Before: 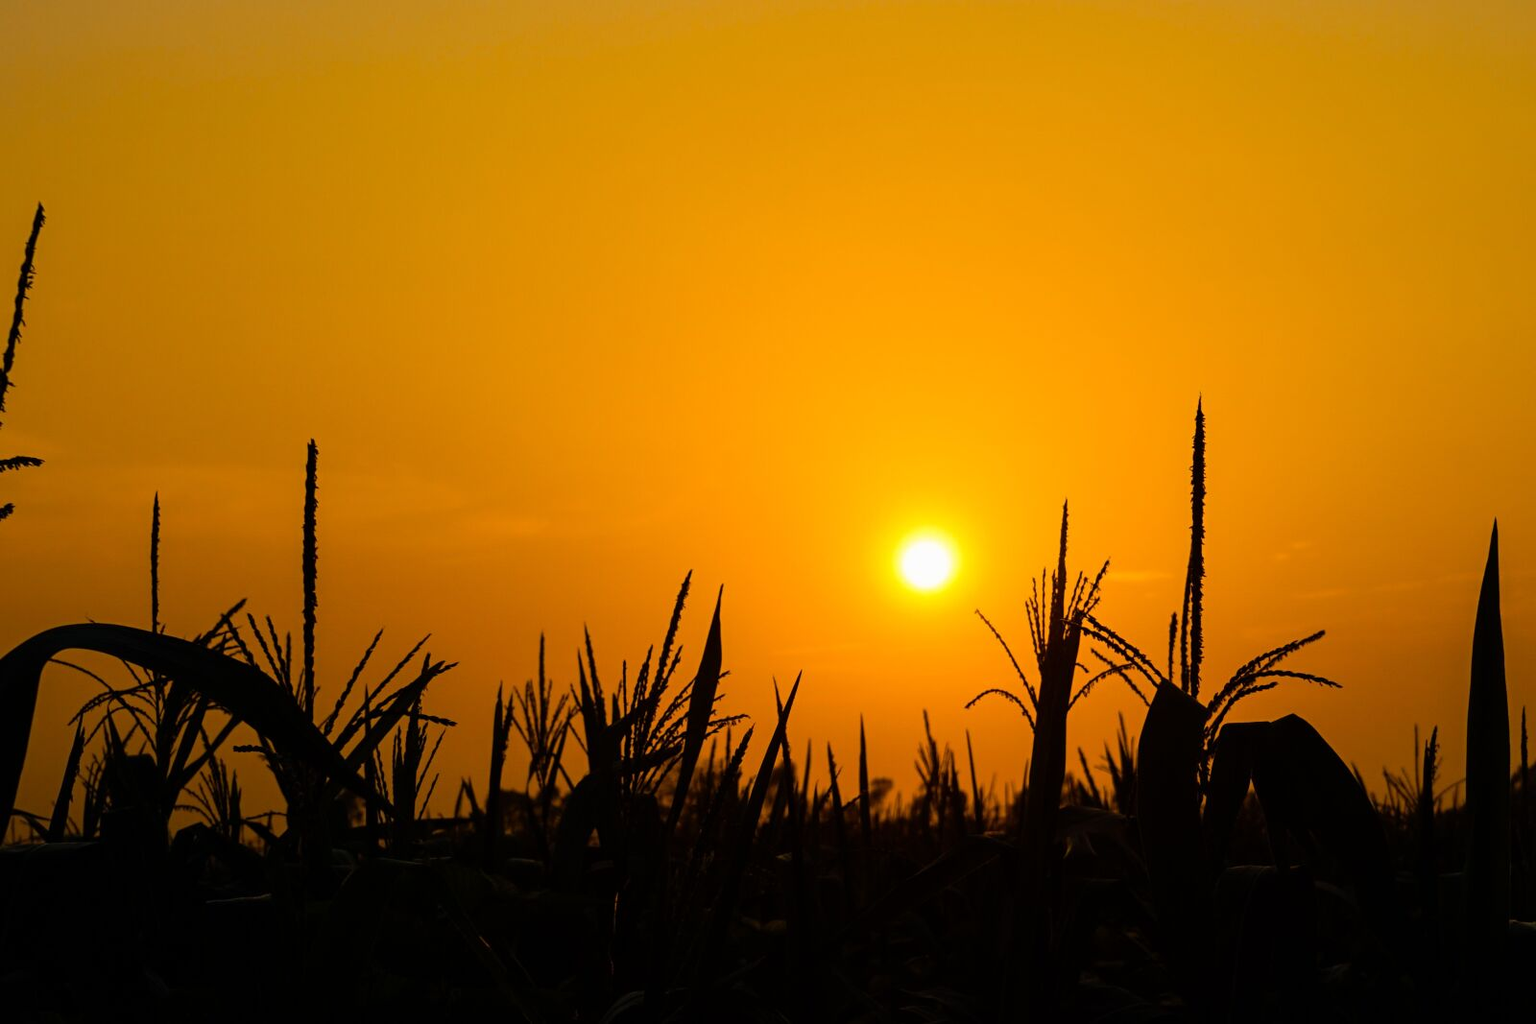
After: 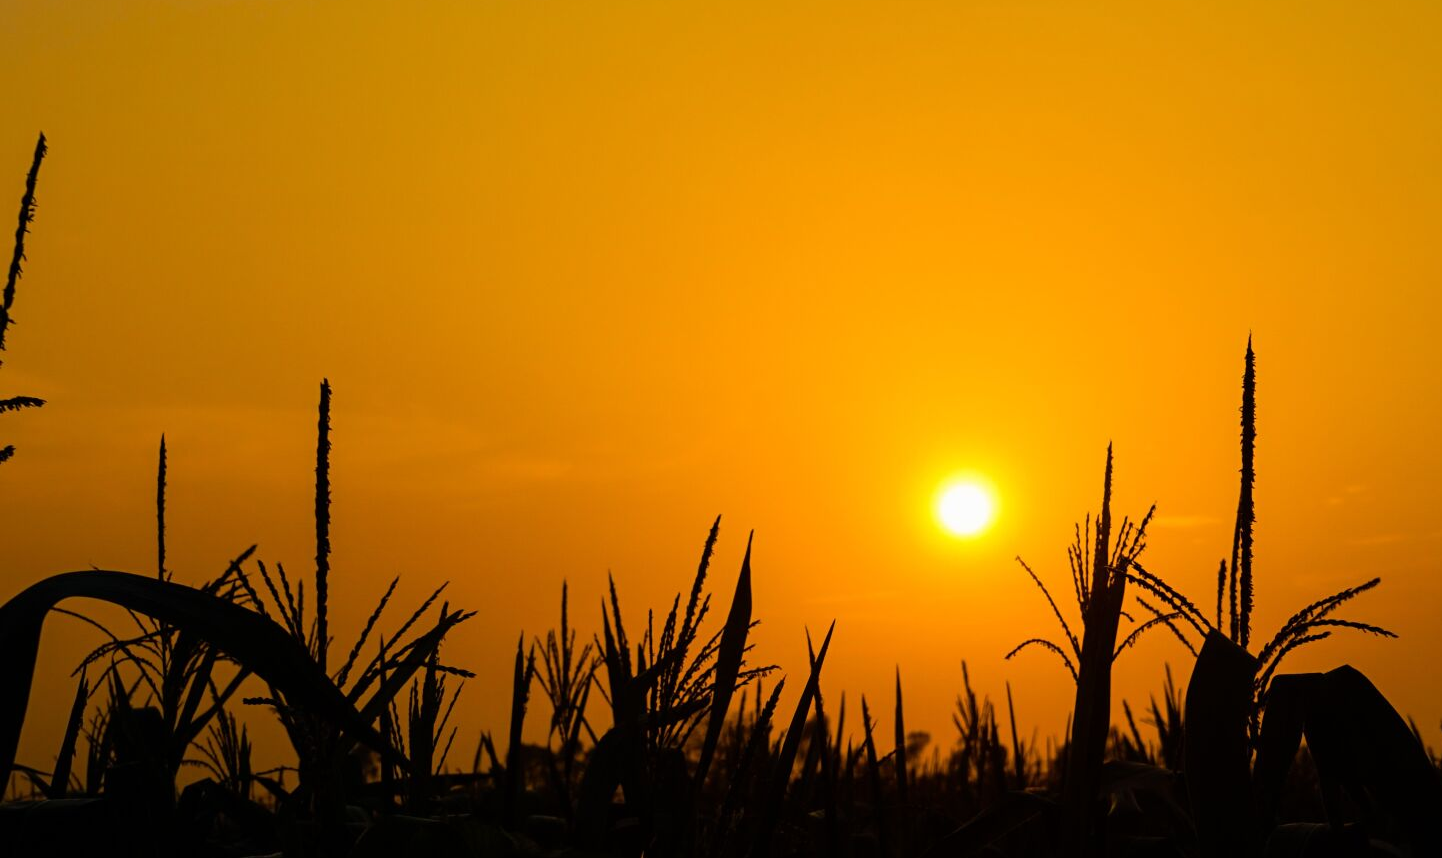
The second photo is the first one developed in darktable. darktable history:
crop: top 7.408%, right 9.851%, bottom 12.095%
